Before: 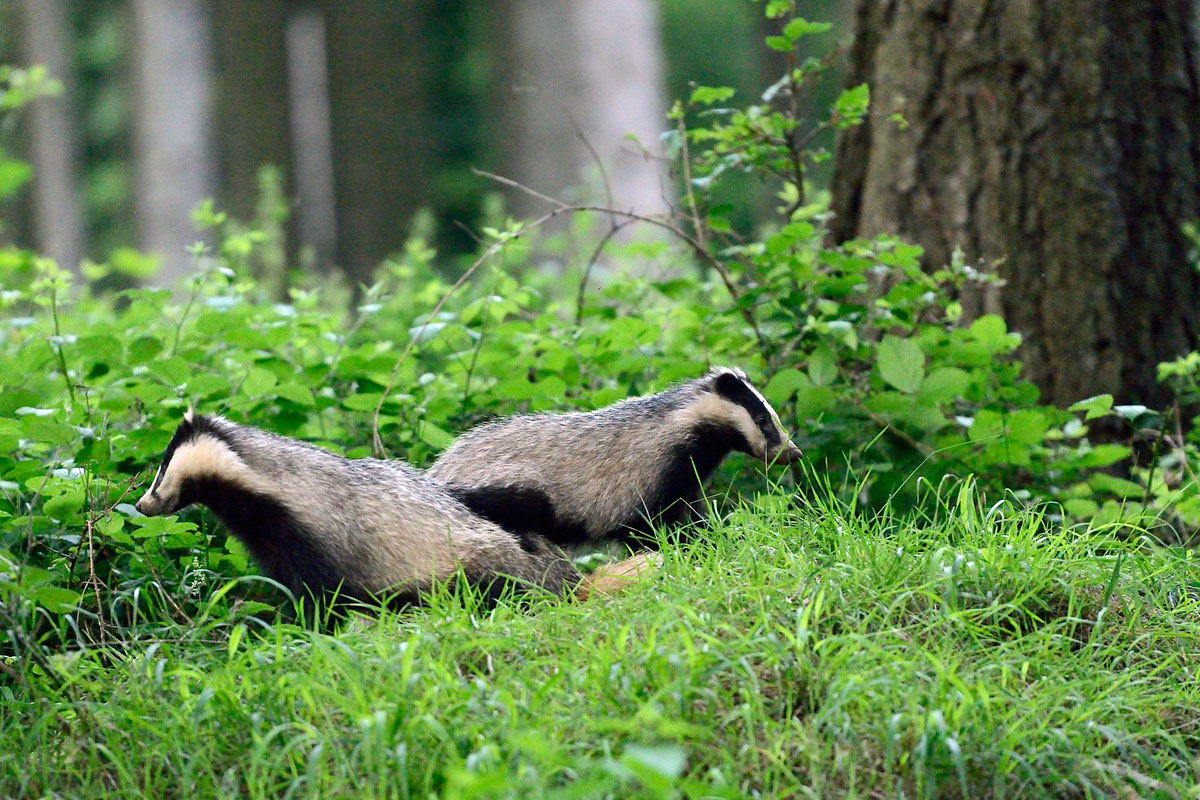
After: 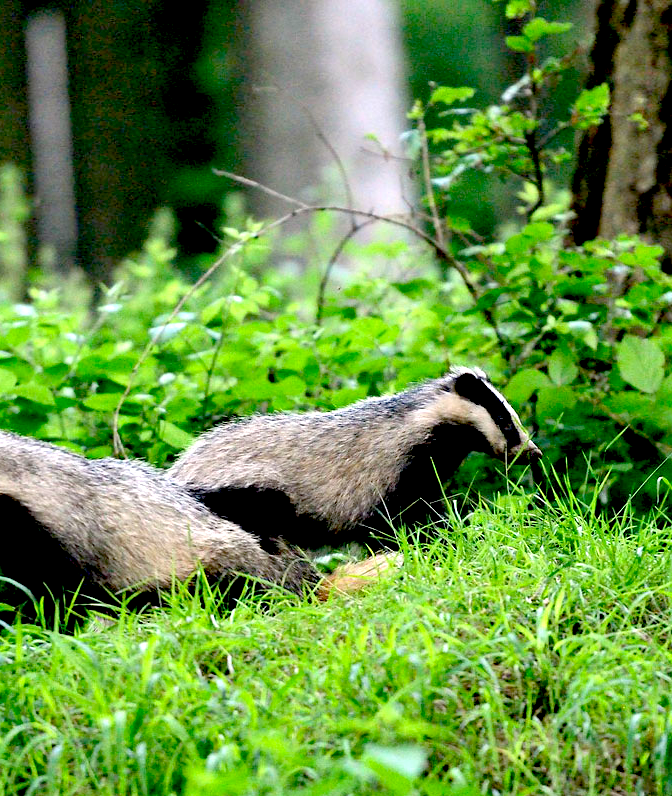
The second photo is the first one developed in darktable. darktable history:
exposure: black level correction 0.04, exposure 0.5 EV, compensate highlight preservation false
crop: left 21.674%, right 22.086%
